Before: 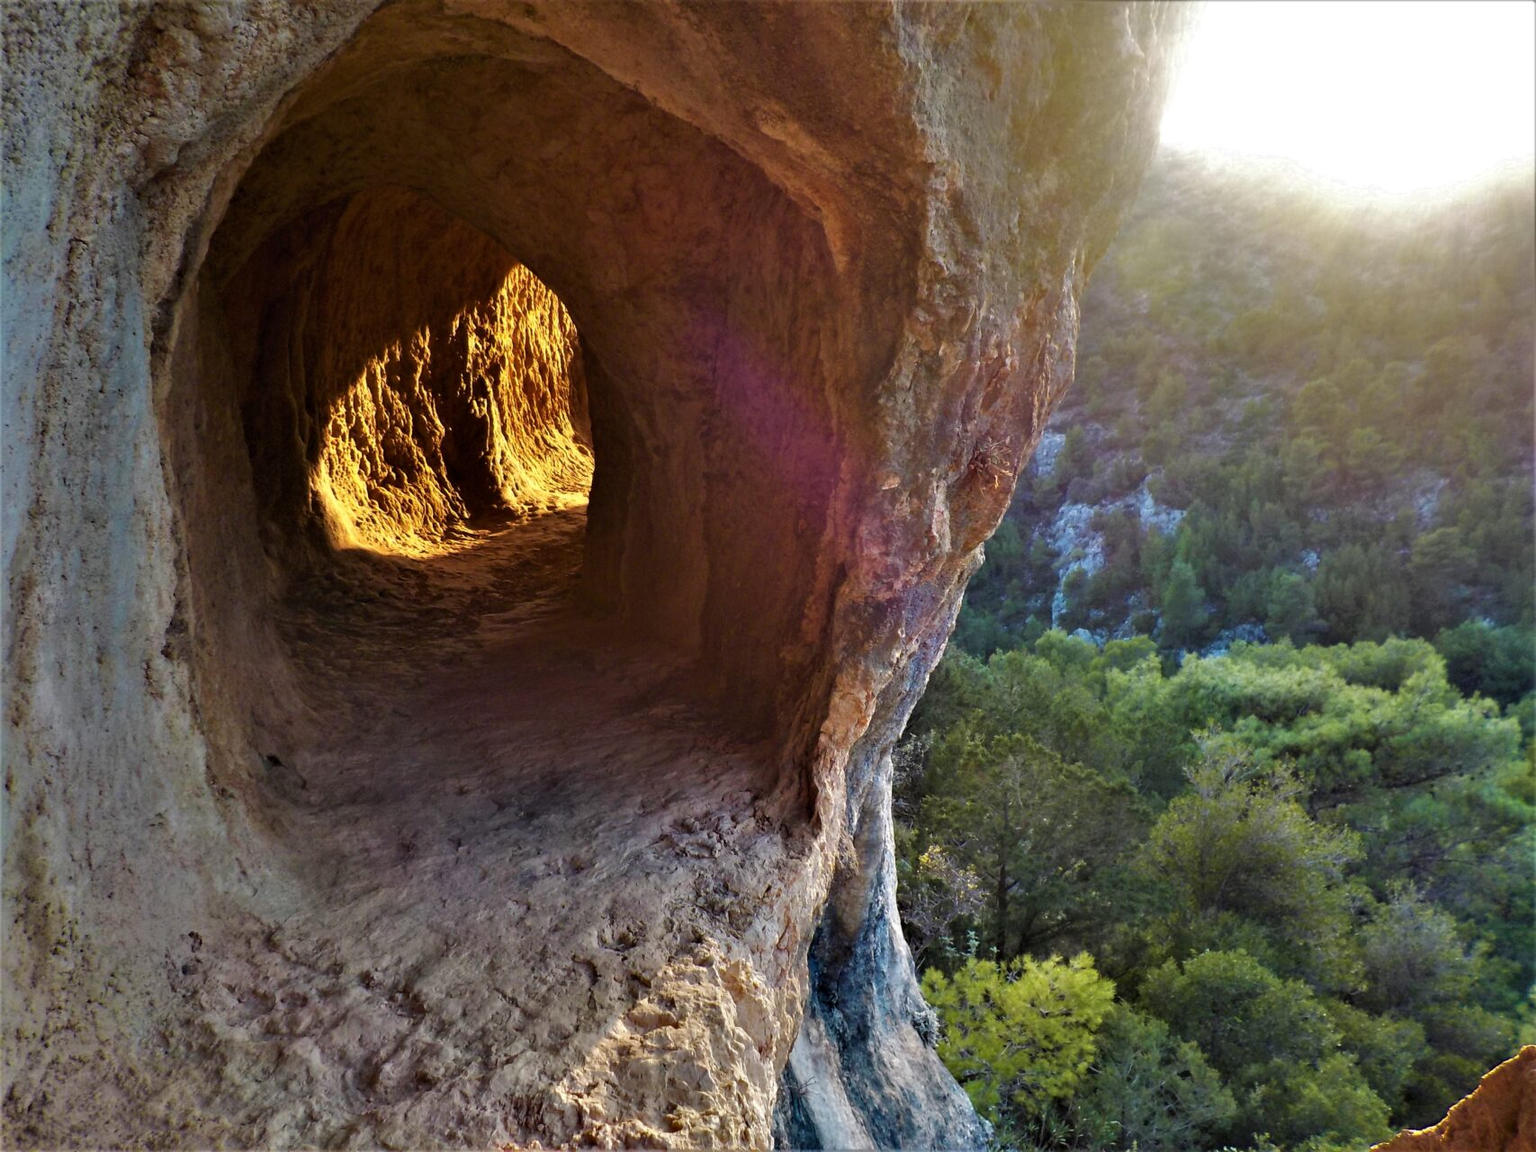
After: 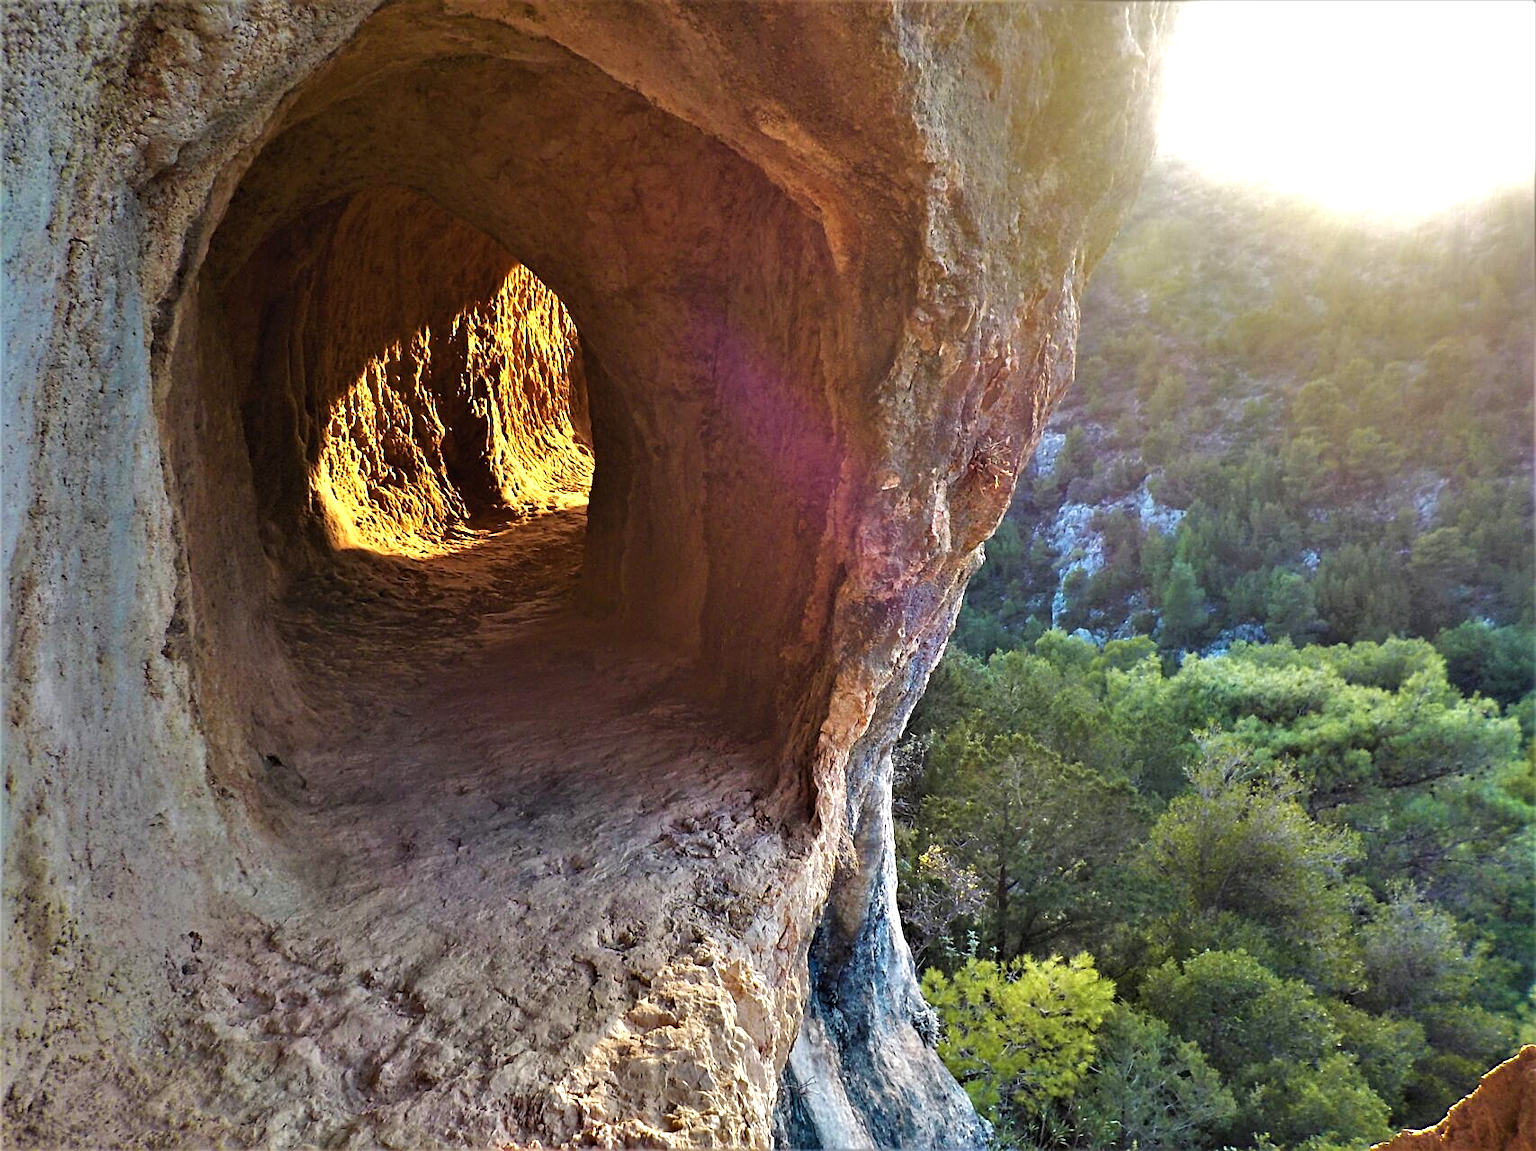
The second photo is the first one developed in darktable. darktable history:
exposure: black level correction -0.001, exposure 0.529 EV, compensate highlight preservation false
sharpen: amount 0.563
